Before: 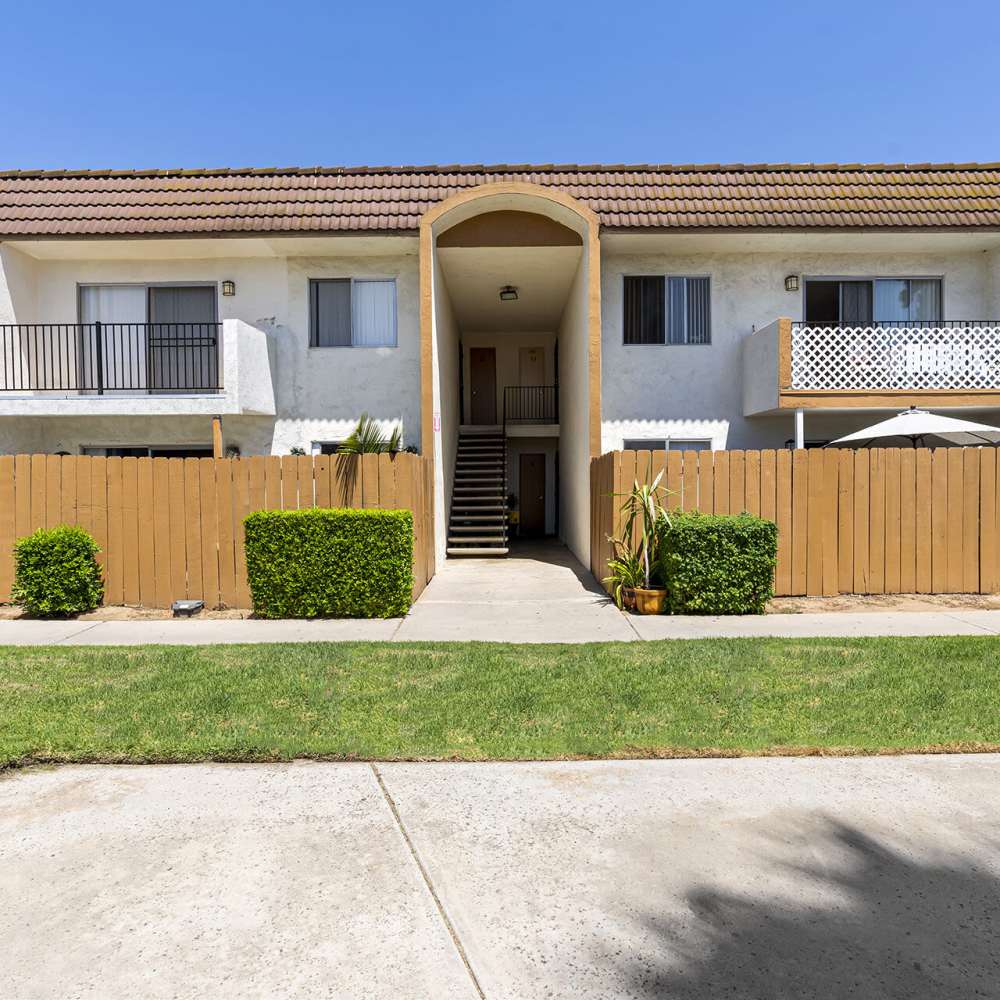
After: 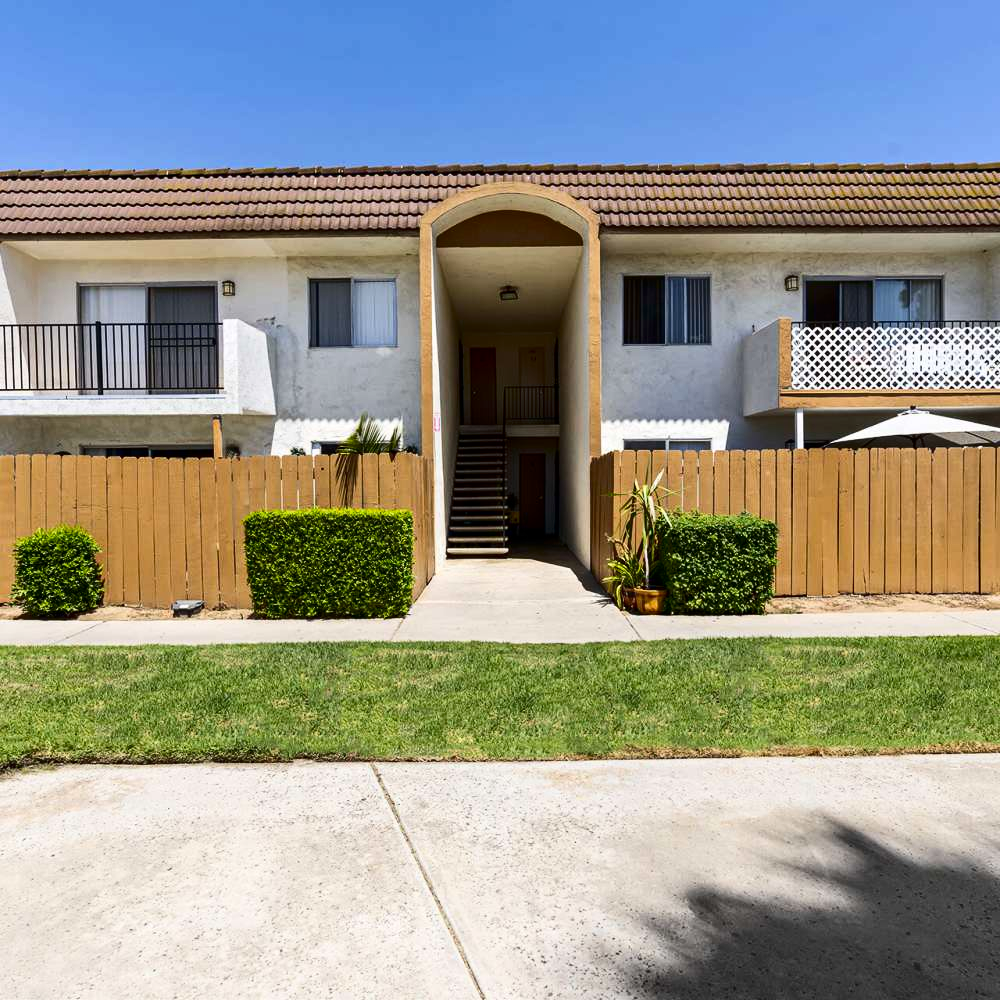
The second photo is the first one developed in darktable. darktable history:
contrast brightness saturation: contrast 0.2, brightness -0.111, saturation 0.101
